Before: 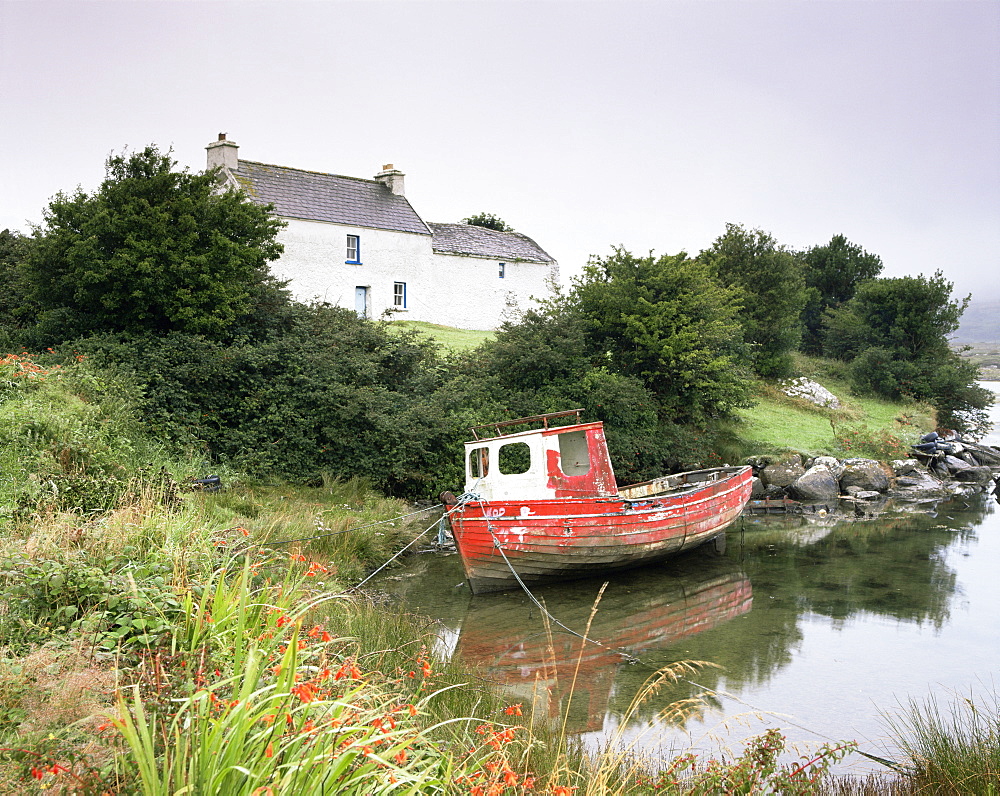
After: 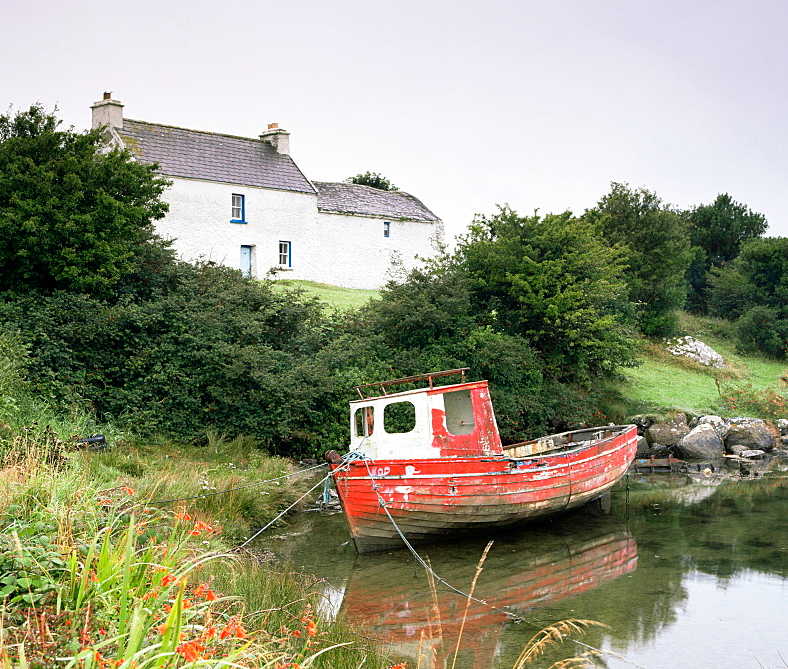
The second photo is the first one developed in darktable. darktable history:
crop: left 11.511%, top 5.211%, right 9.605%, bottom 10.635%
